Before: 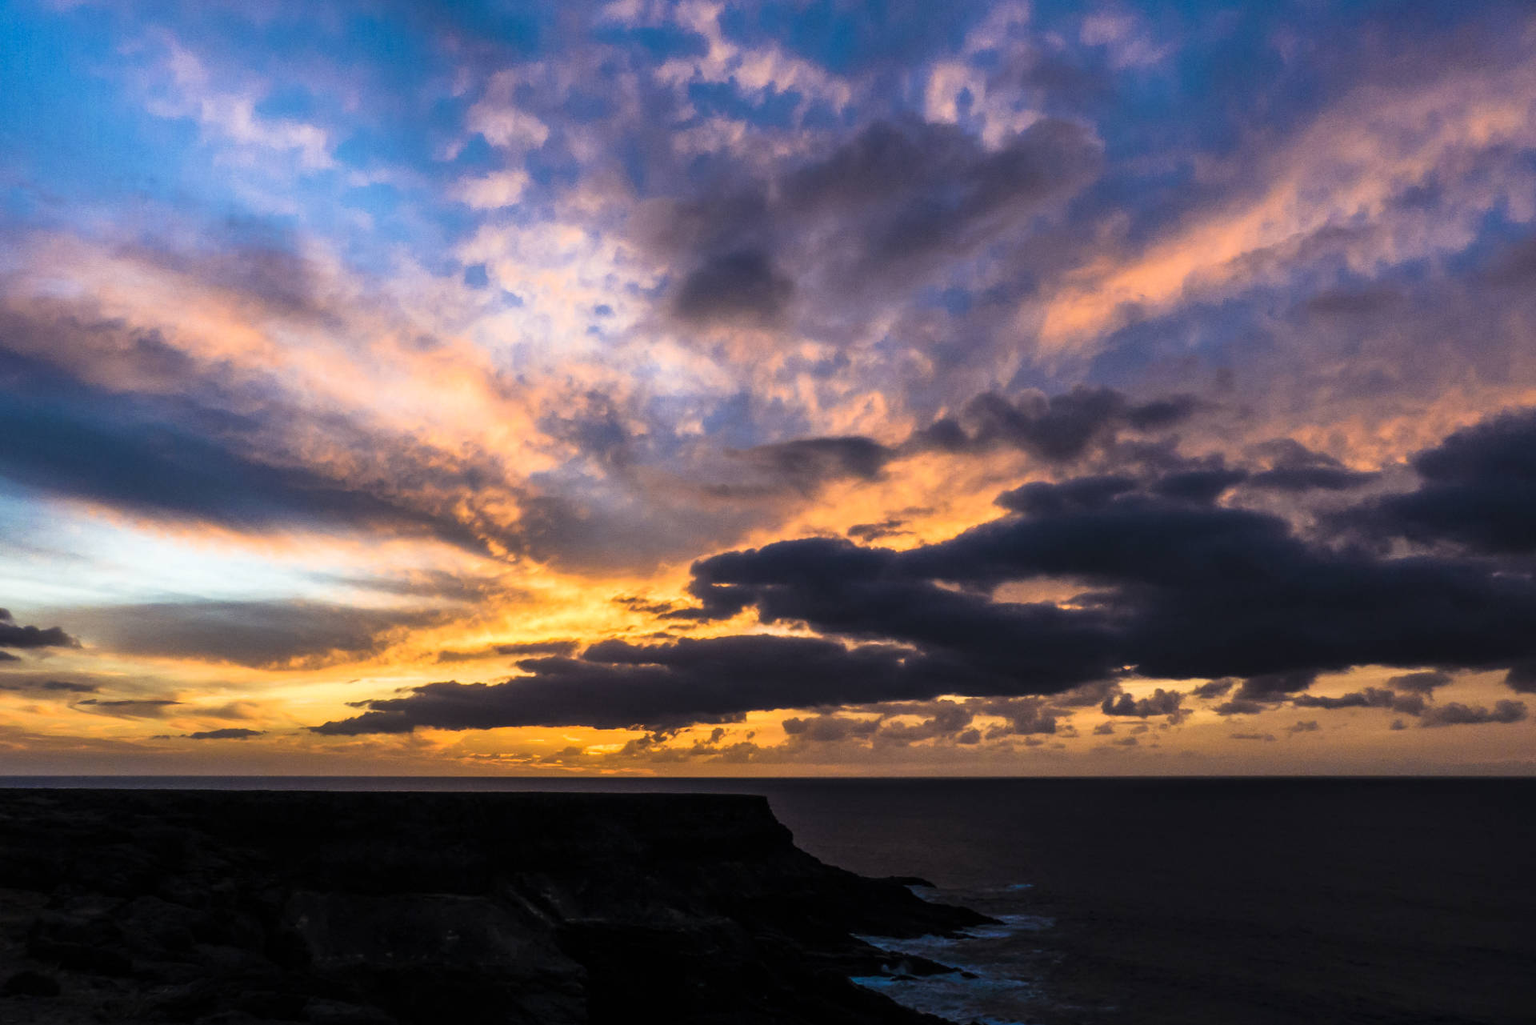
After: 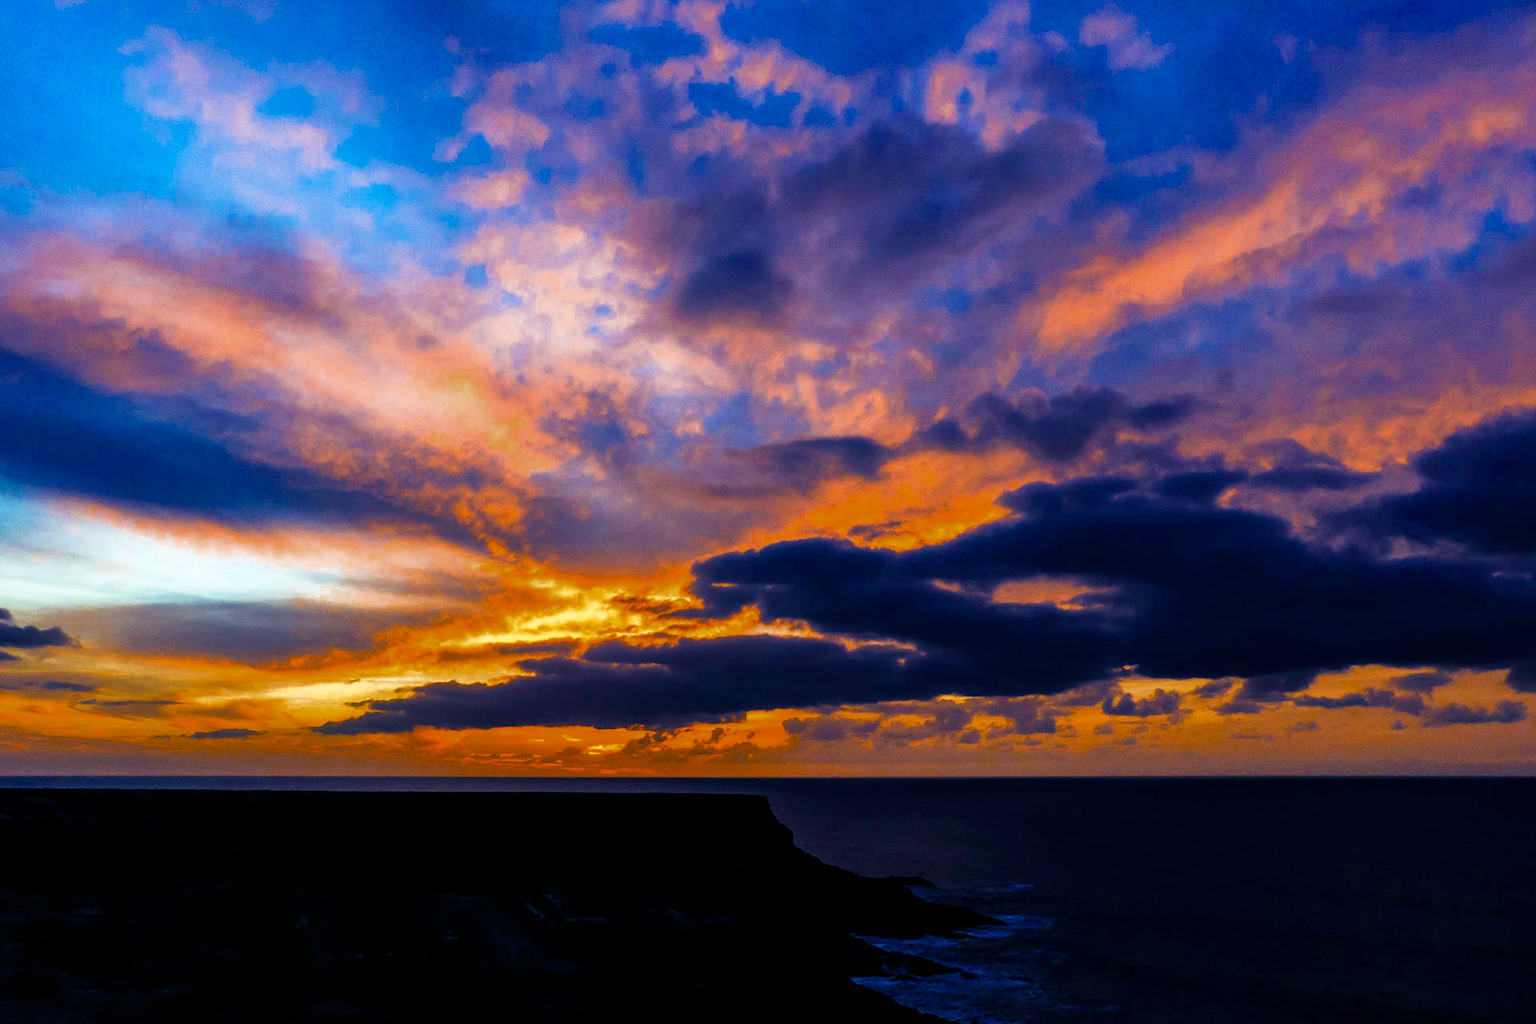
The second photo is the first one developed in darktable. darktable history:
color balance rgb: shadows lift › luminance -40.906%, shadows lift › chroma 14.009%, shadows lift › hue 257.91°, power › hue 74.73°, perceptual saturation grading › global saturation 20%, perceptual saturation grading › highlights -25.773%, perceptual saturation grading › shadows 23.996%, global vibrance 20%
velvia: on, module defaults
color zones: curves: ch0 [(0.11, 0.396) (0.195, 0.36) (0.25, 0.5) (0.303, 0.412) (0.357, 0.544) (0.75, 0.5) (0.967, 0.328)]; ch1 [(0, 0.468) (0.112, 0.512) (0.202, 0.6) (0.25, 0.5) (0.307, 0.352) (0.357, 0.544) (0.75, 0.5) (0.963, 0.524)]
